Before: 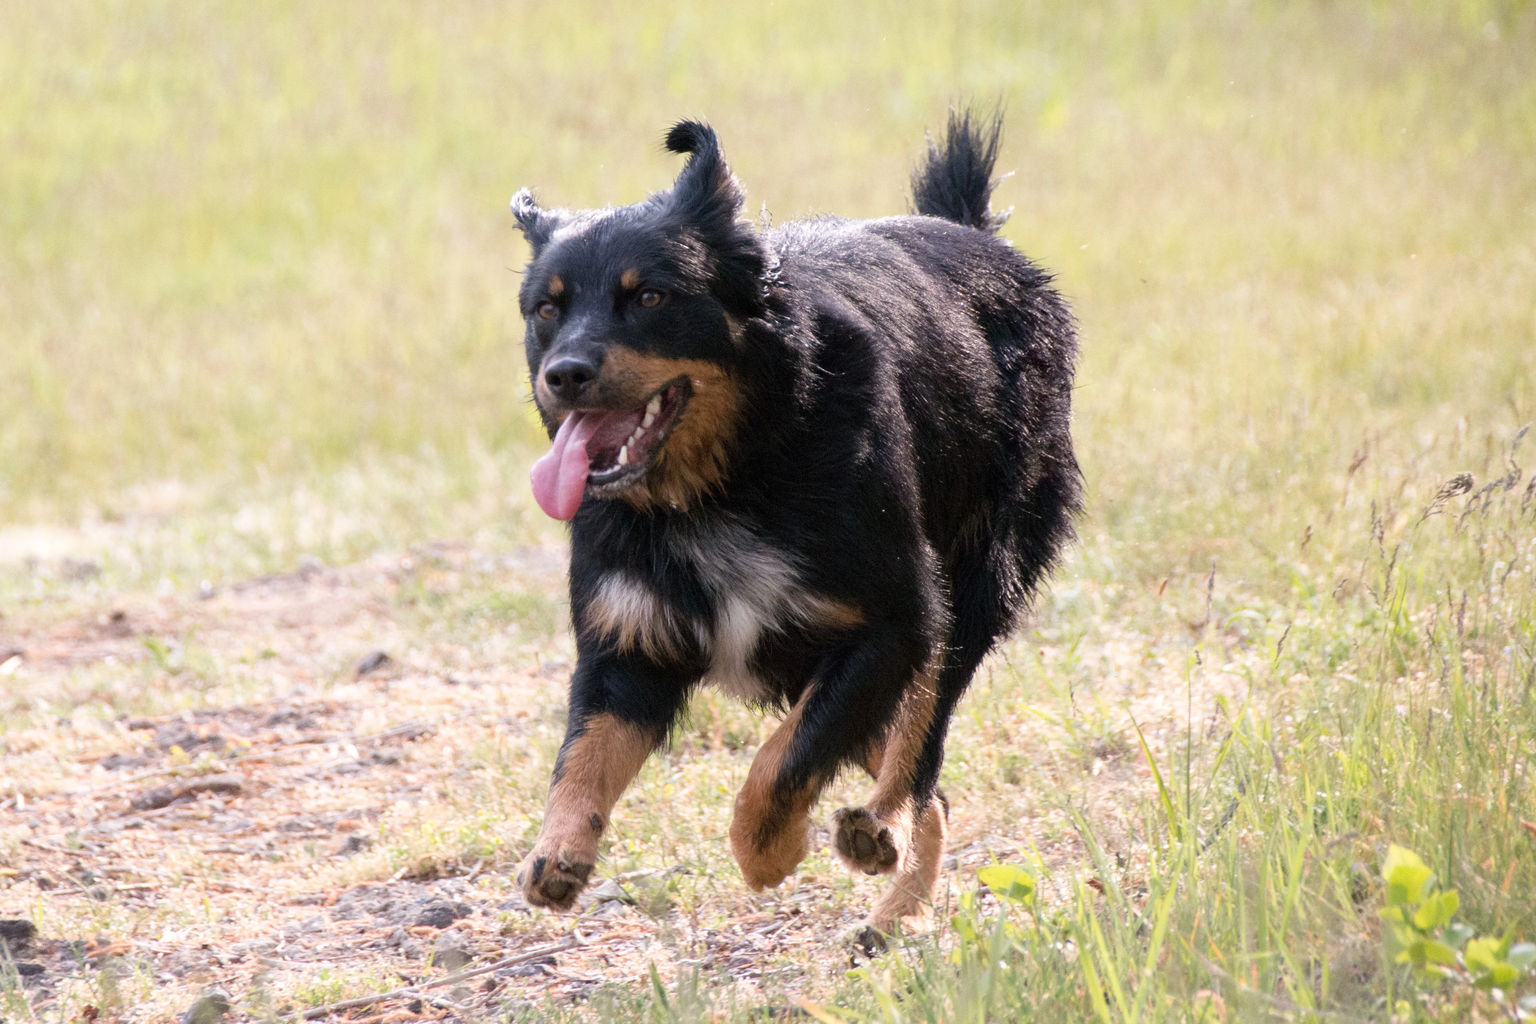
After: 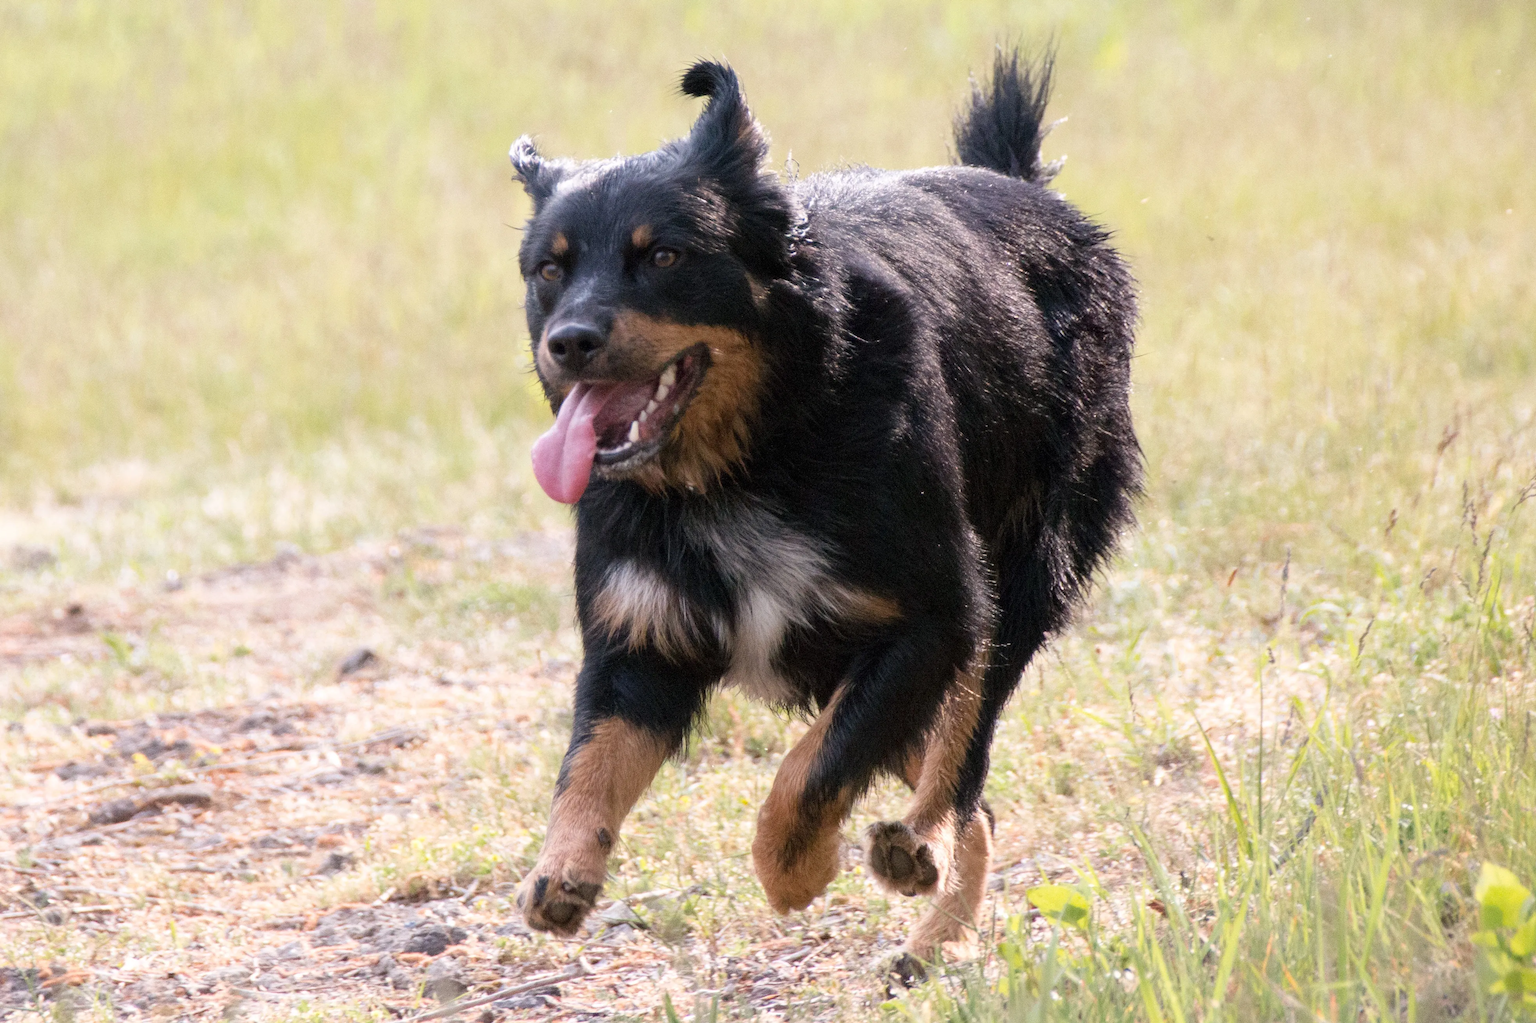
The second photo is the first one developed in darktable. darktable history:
crop: left 3.305%, top 6.436%, right 6.389%, bottom 3.258%
